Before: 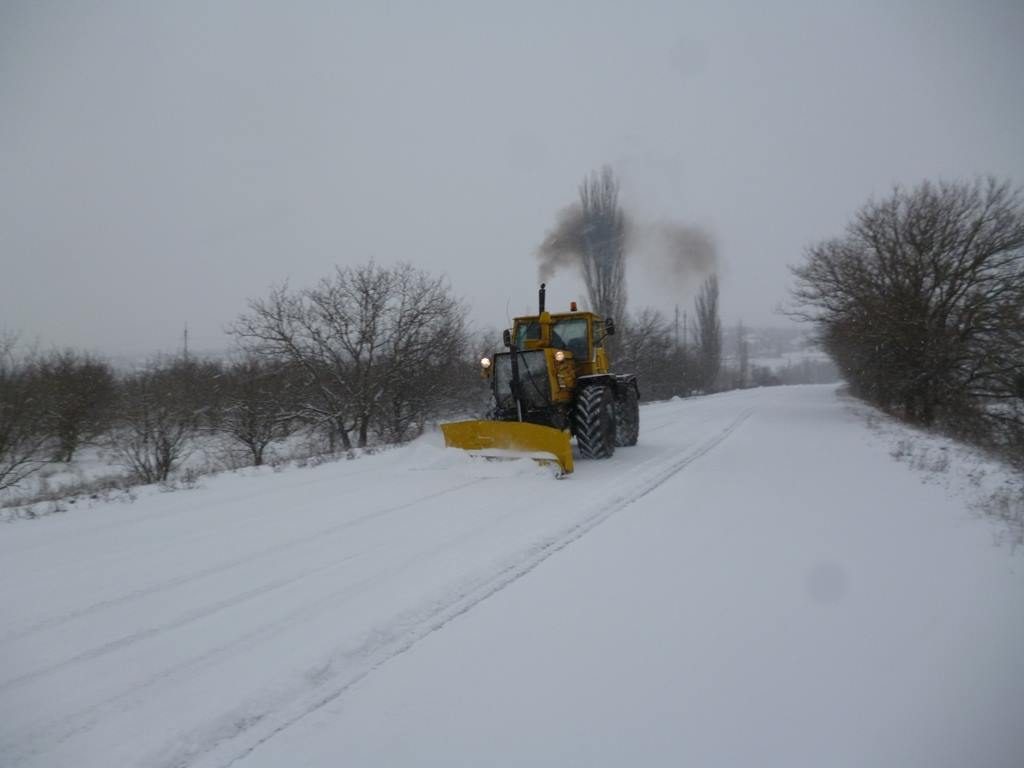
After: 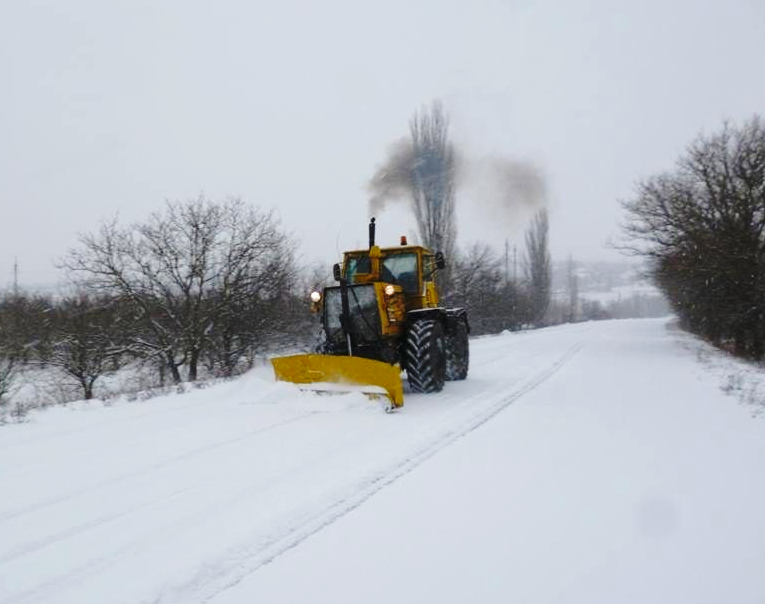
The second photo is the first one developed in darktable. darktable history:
base curve: curves: ch0 [(0, 0) (0.036, 0.037) (0.121, 0.228) (0.46, 0.76) (0.859, 0.983) (1, 1)], preserve colors none
crop: left 16.611%, top 8.715%, right 8.658%, bottom 12.546%
